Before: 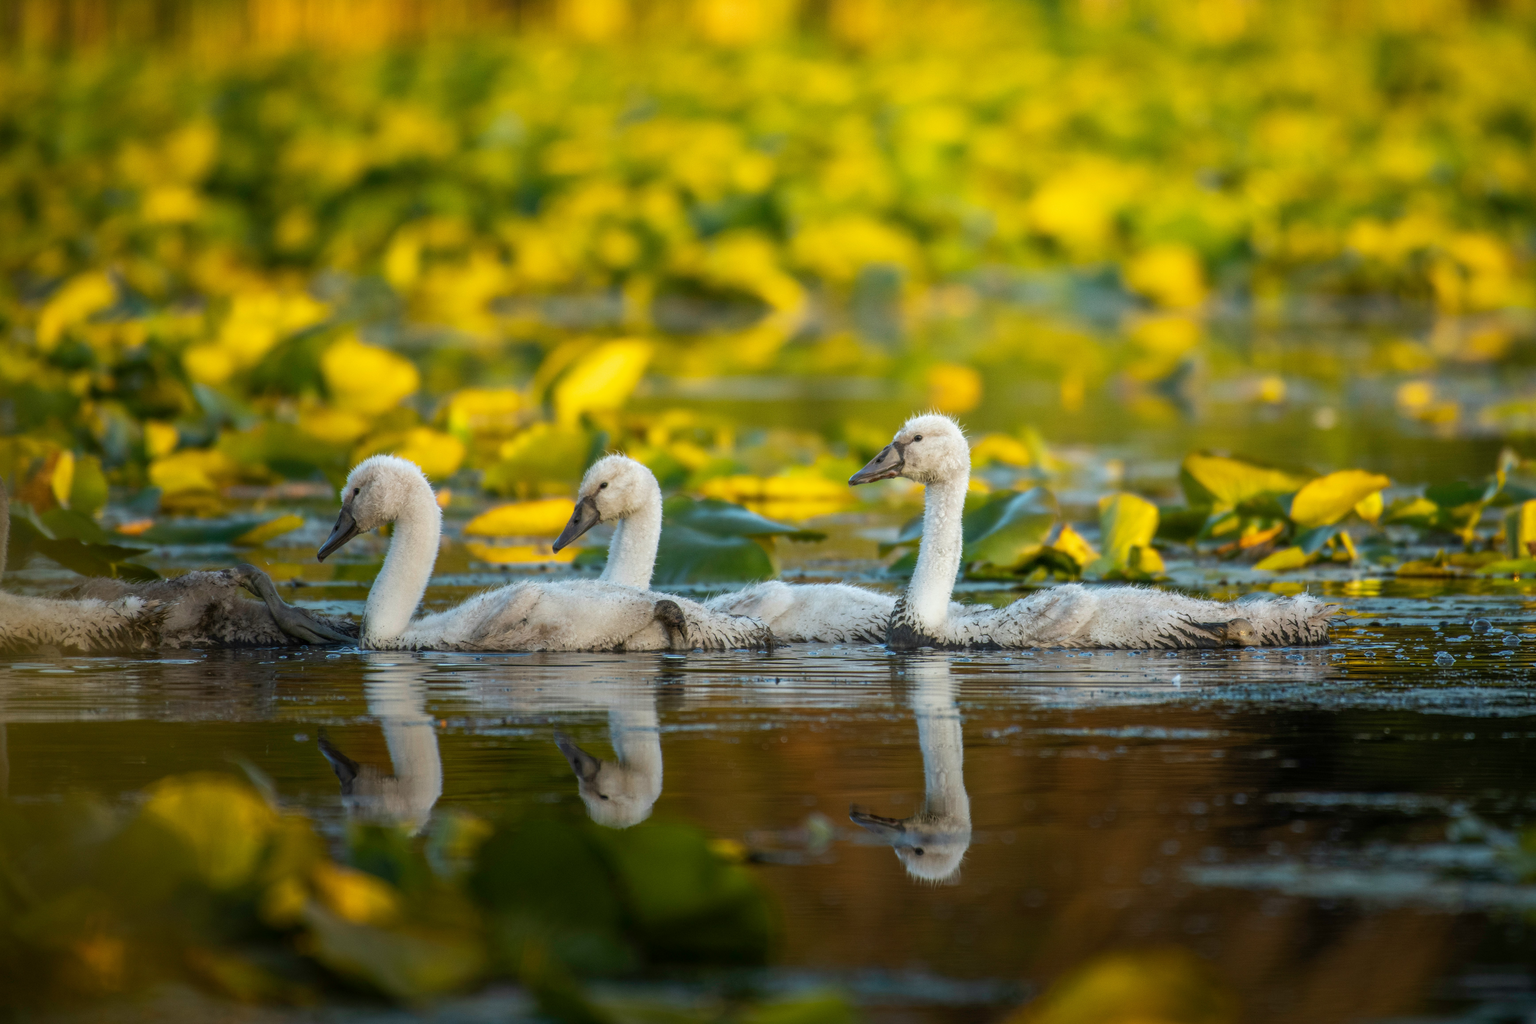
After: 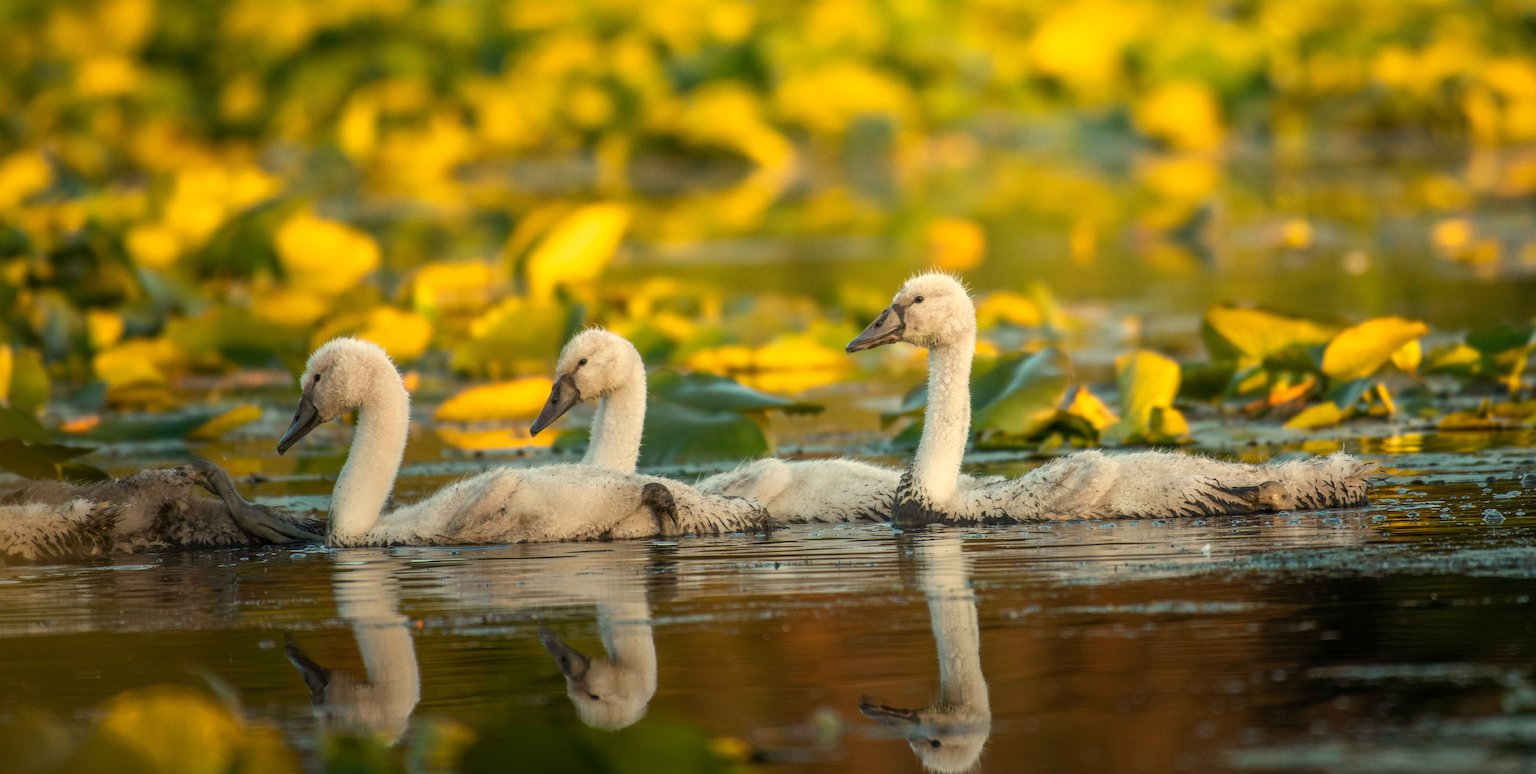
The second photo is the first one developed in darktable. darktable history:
white balance: red 1.123, blue 0.83
crop and rotate: left 2.991%, top 13.302%, right 1.981%, bottom 12.636%
rotate and perspective: rotation -2°, crop left 0.022, crop right 0.978, crop top 0.049, crop bottom 0.951
